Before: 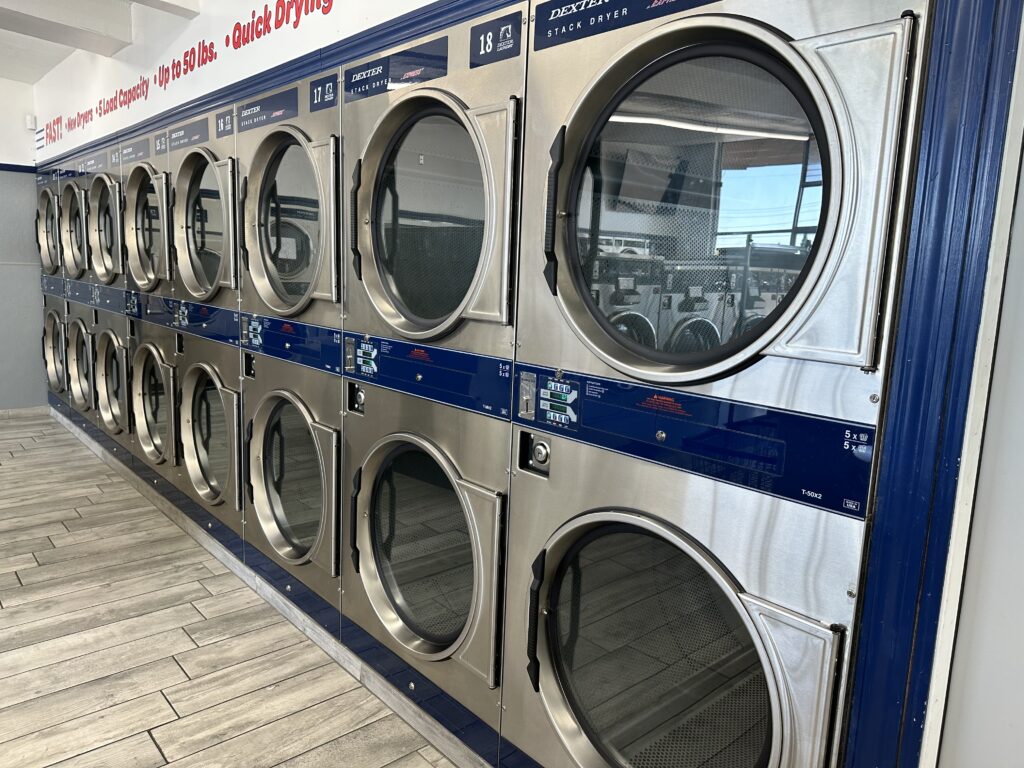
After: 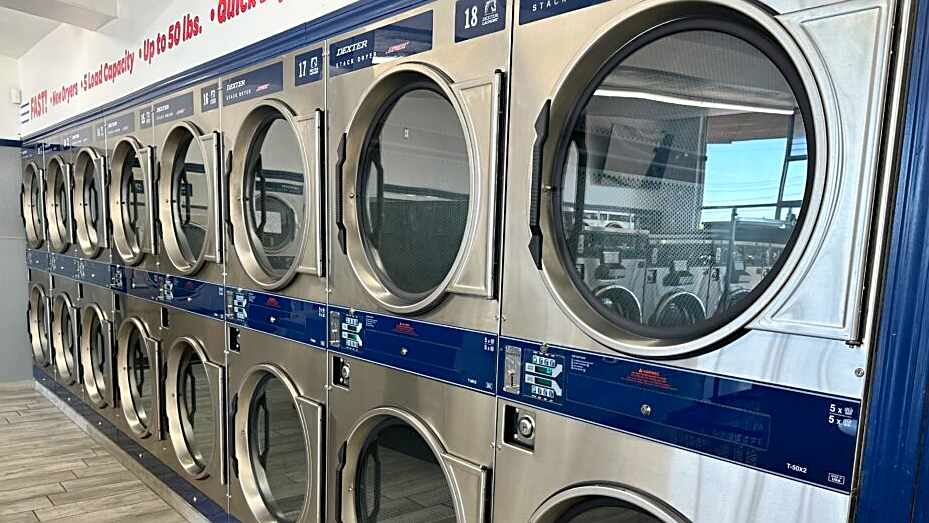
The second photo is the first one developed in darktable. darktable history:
contrast brightness saturation: contrast 0.034, brightness 0.057, saturation 0.122
sharpen: on, module defaults
crop: left 1.519%, top 3.403%, right 7.669%, bottom 28.492%
